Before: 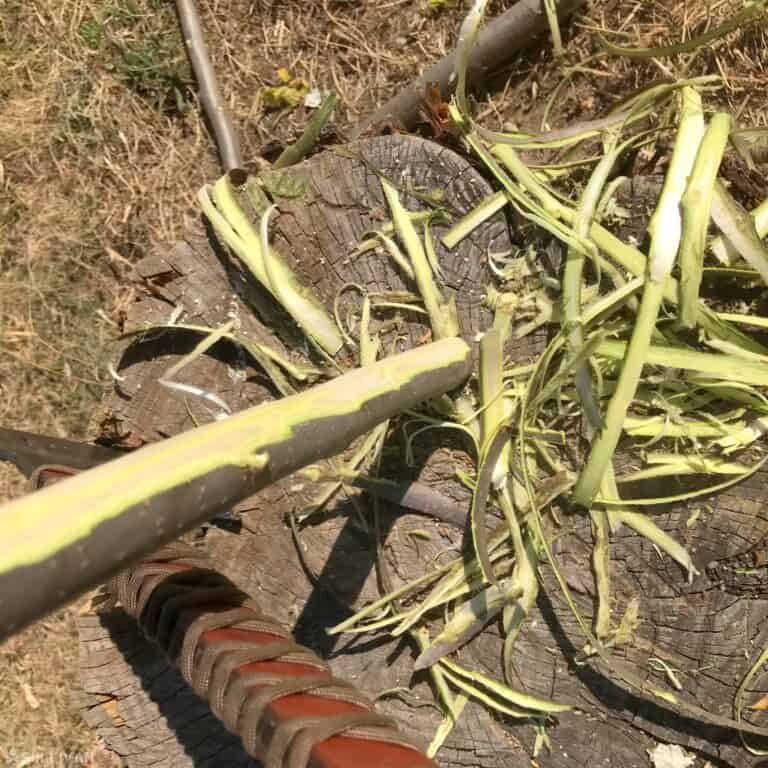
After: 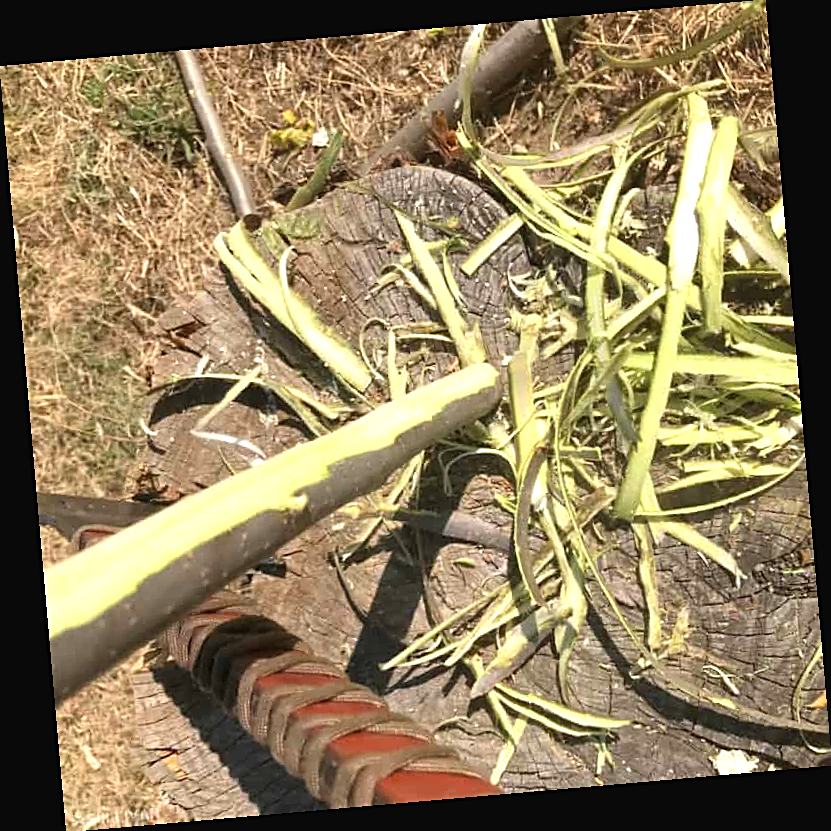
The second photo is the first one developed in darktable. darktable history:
sharpen: on, module defaults
exposure: black level correction -0.002, exposure 0.54 EV, compensate highlight preservation false
rotate and perspective: rotation -4.98°, automatic cropping off
